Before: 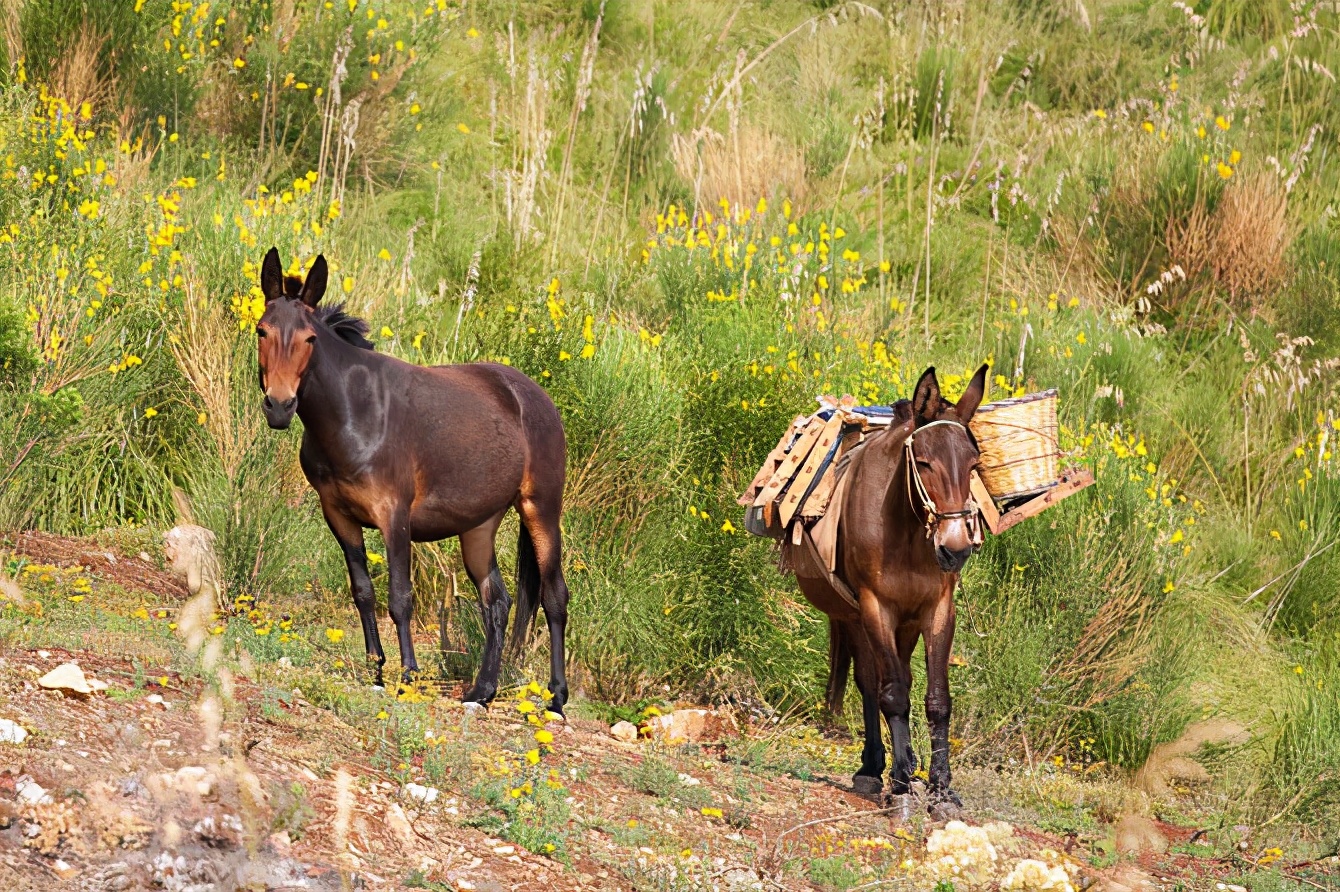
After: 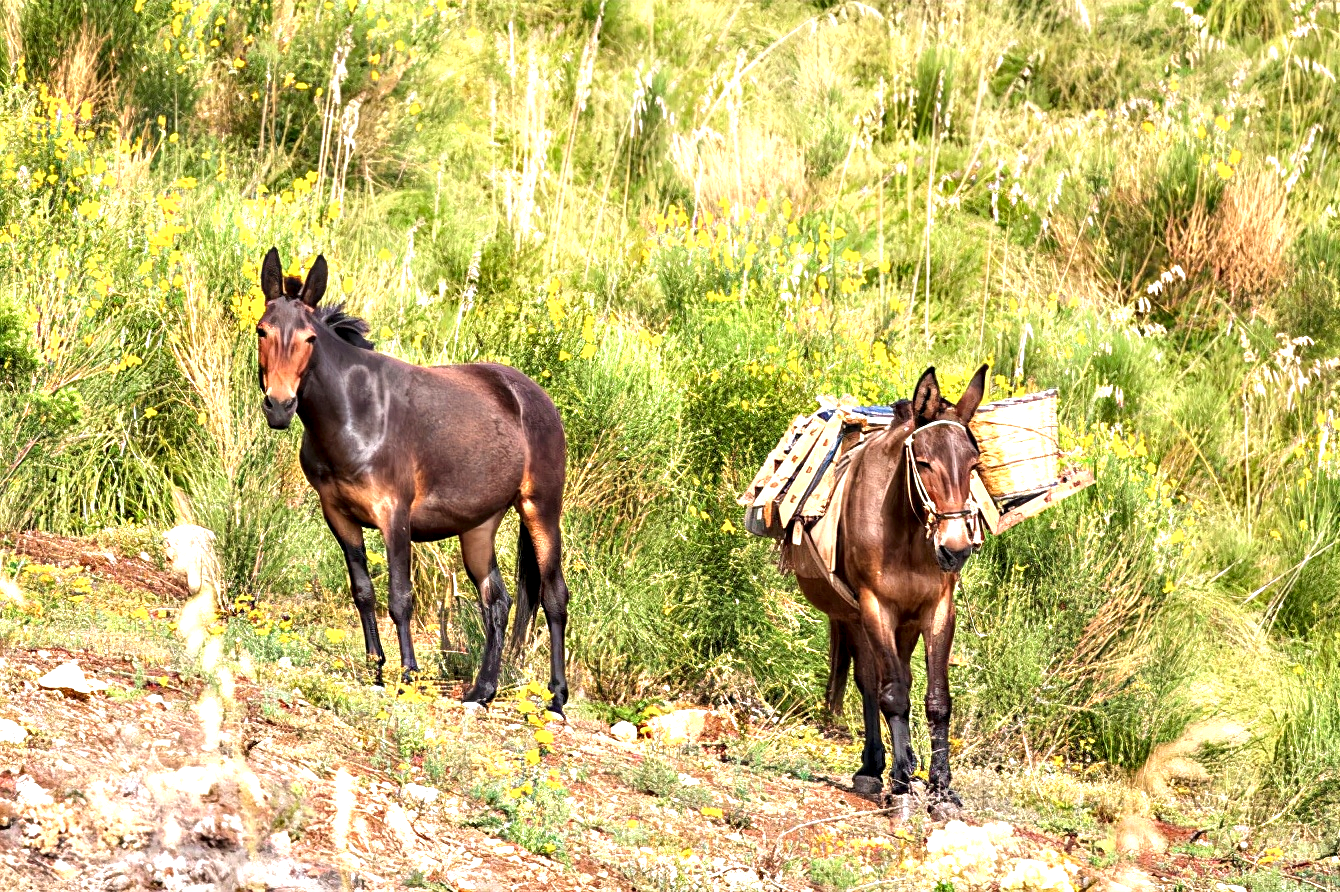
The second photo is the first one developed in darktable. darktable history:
exposure: black level correction 0, exposure 0.894 EV, compensate exposure bias true, compensate highlight preservation false
local contrast: detail 130%
tone equalizer: on, module defaults
contrast equalizer: octaves 7, y [[0.513, 0.565, 0.608, 0.562, 0.512, 0.5], [0.5 ×6], [0.5, 0.5, 0.5, 0.528, 0.598, 0.658], [0 ×6], [0 ×6]]
